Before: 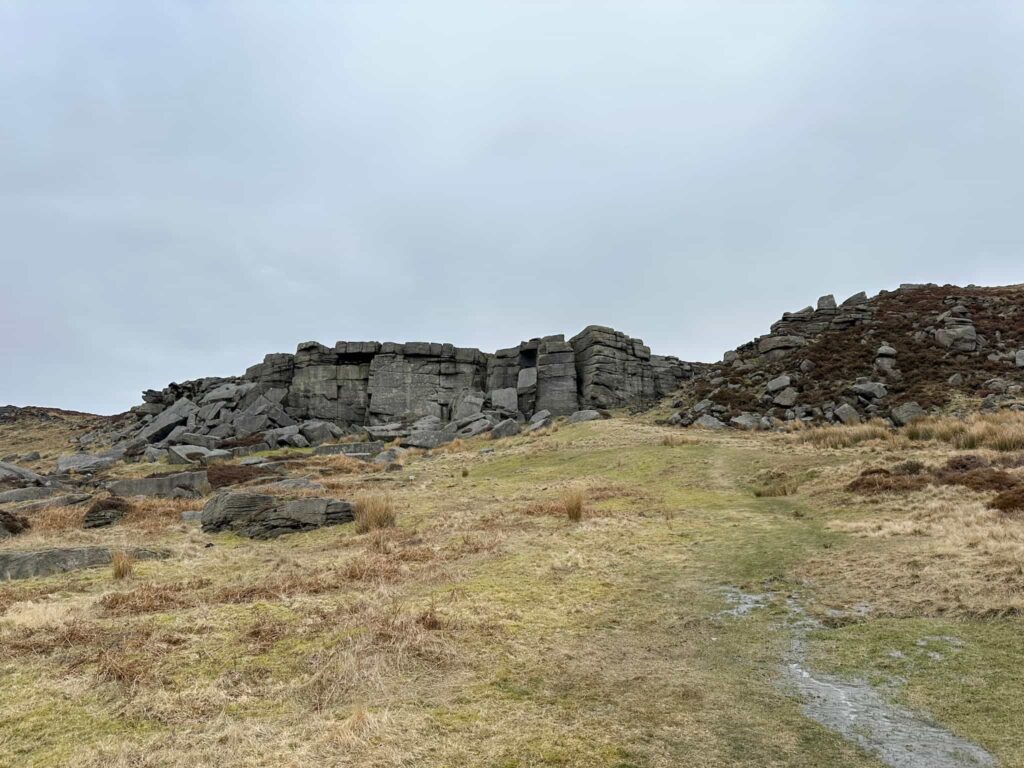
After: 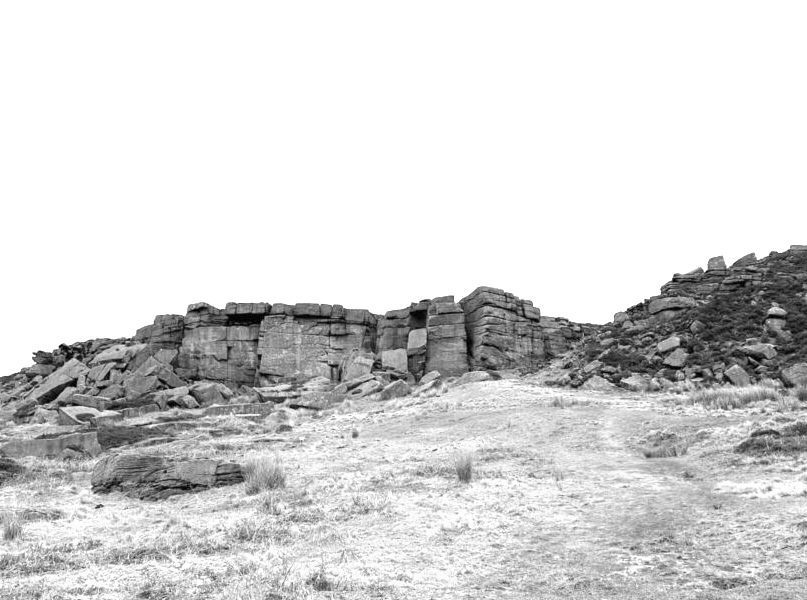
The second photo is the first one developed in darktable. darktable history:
monochrome: a 2.21, b -1.33, size 2.2
crop and rotate: left 10.77%, top 5.1%, right 10.41%, bottom 16.76%
velvia: on, module defaults
exposure: black level correction 0, exposure 1.2 EV, compensate highlight preservation false
